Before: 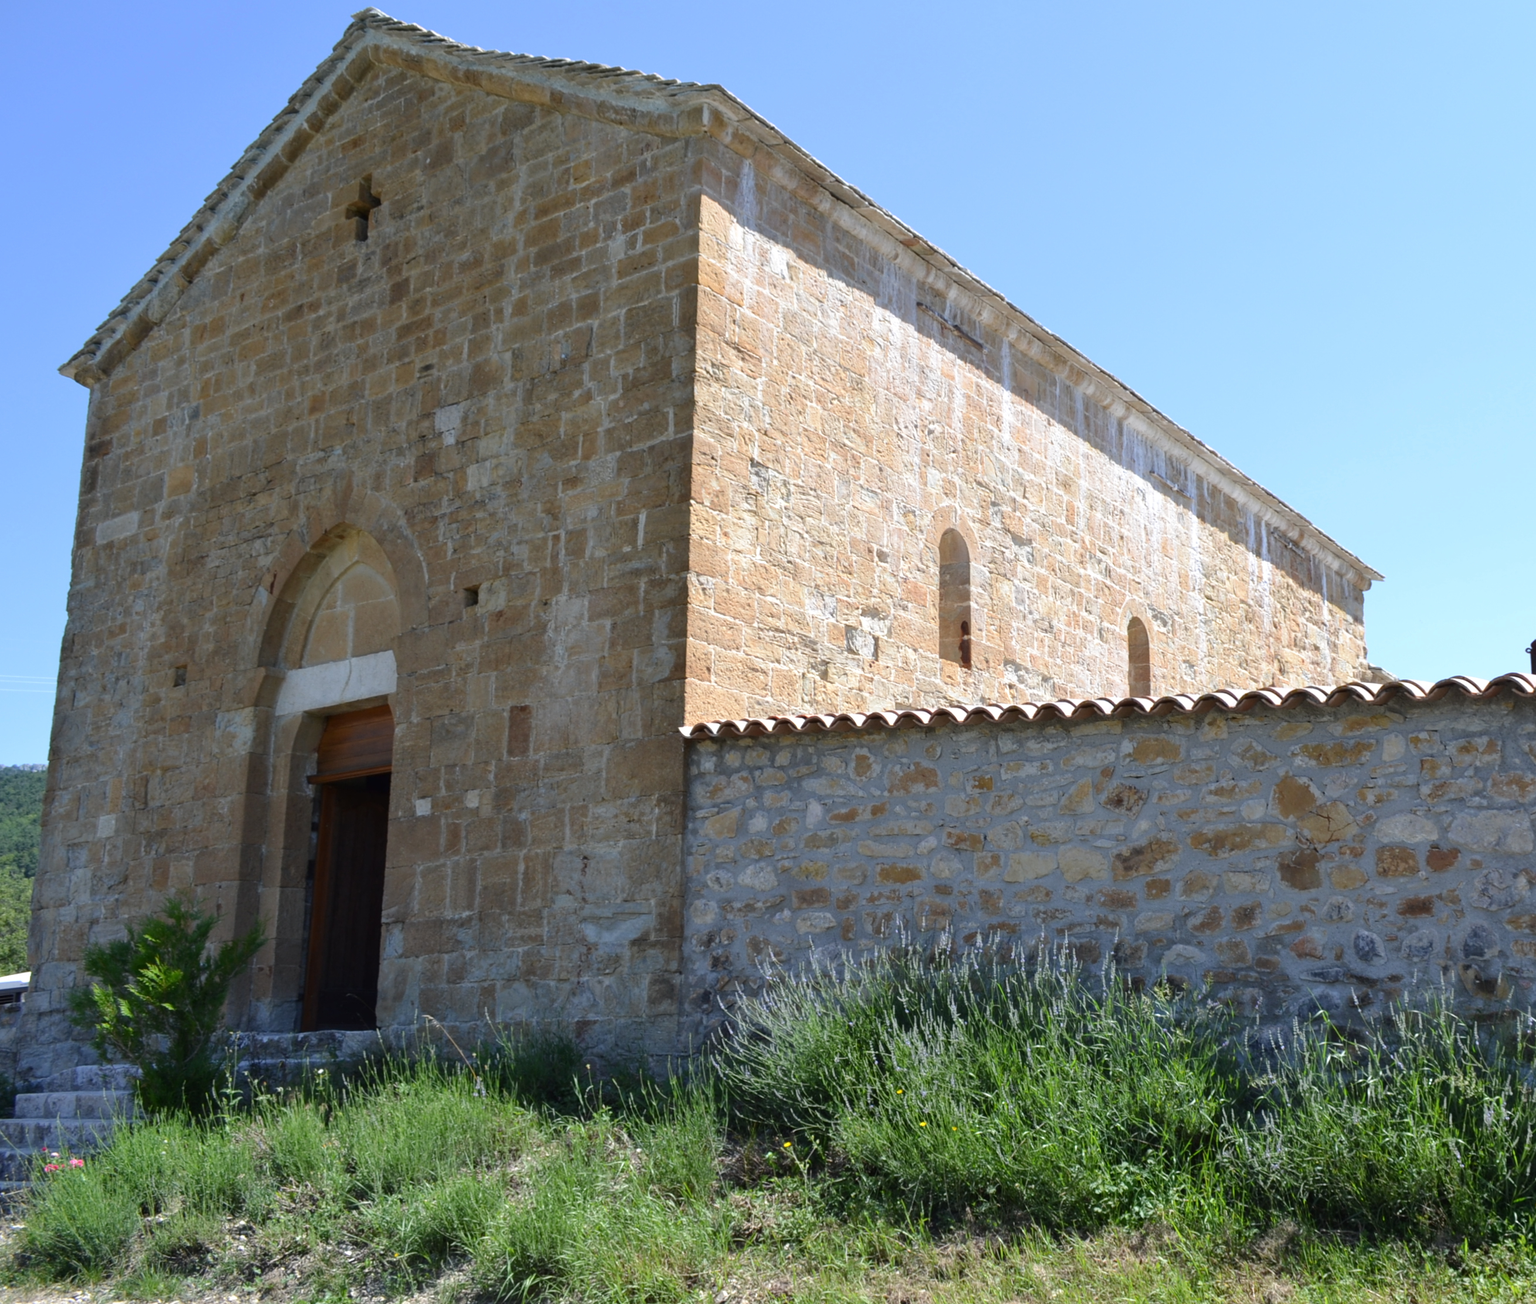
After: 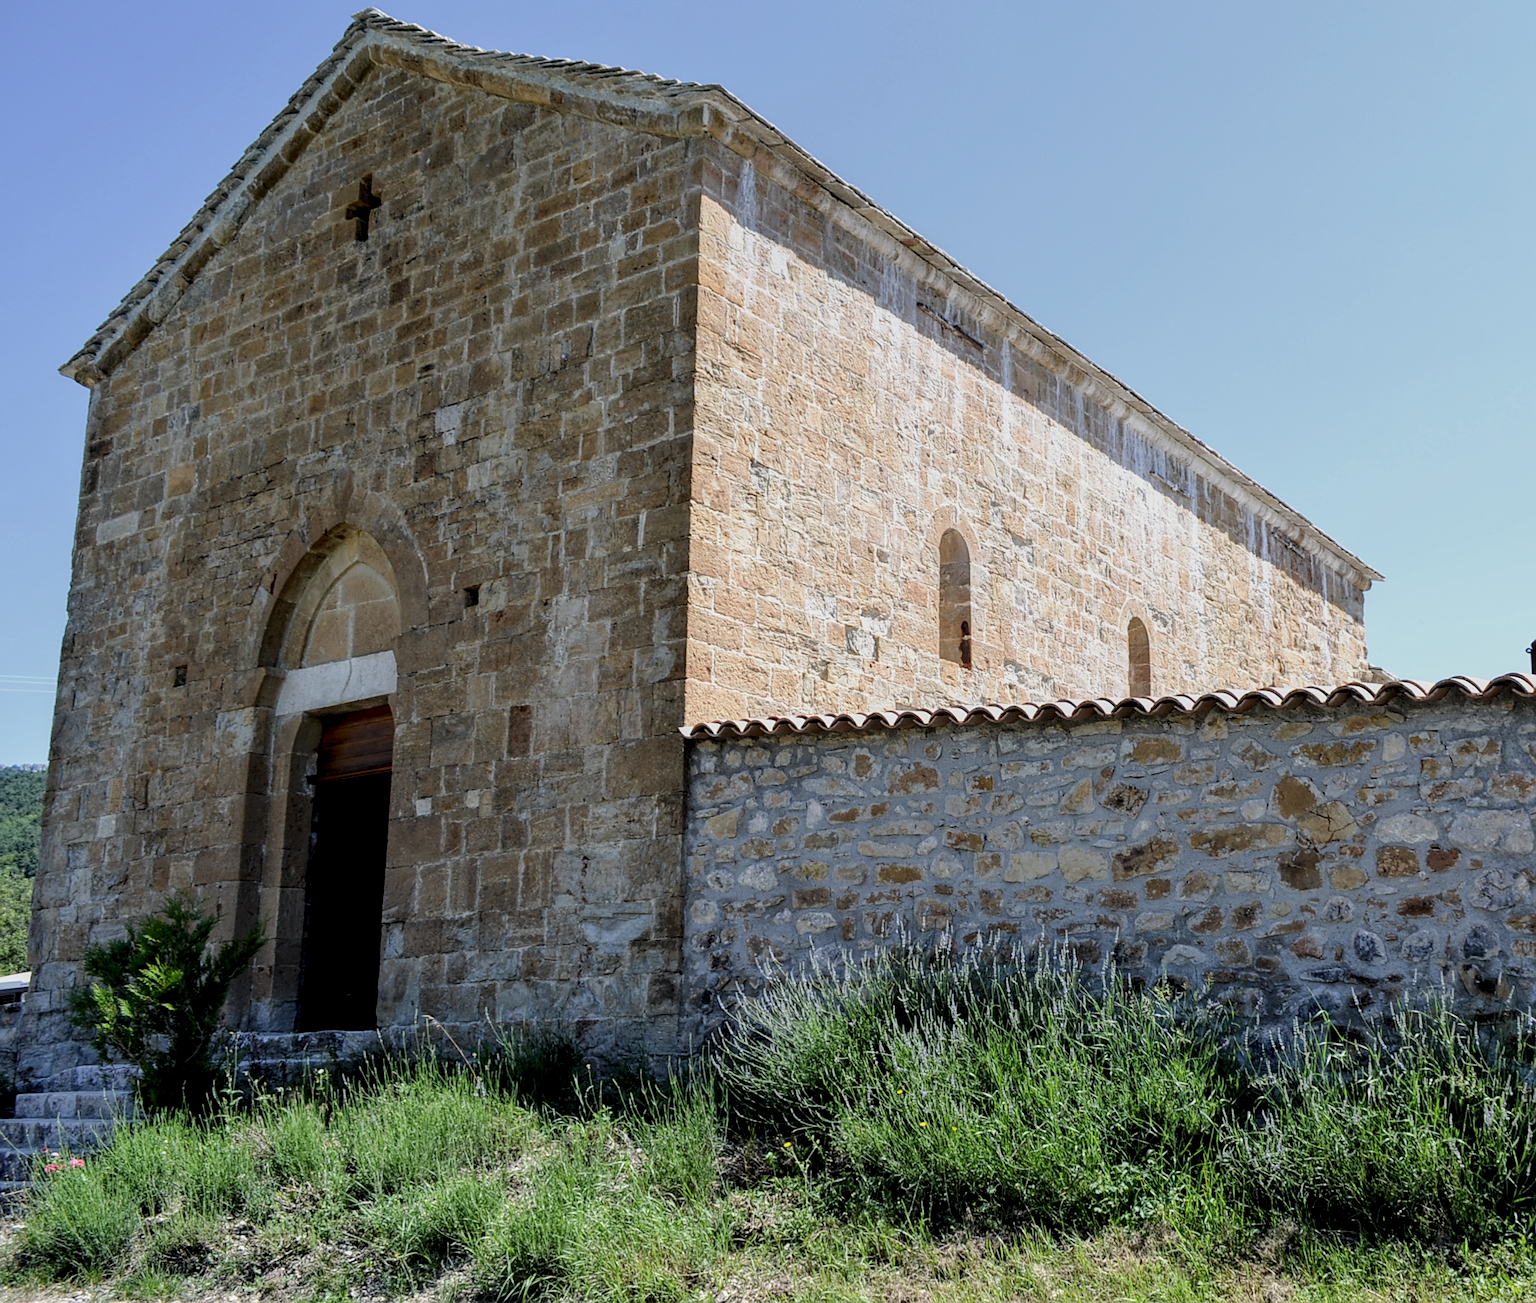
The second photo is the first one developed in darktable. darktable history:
sharpen: on, module defaults
local contrast: highlights 107%, shadows 103%, detail 199%, midtone range 0.2
filmic rgb: black relative exposure -7.65 EV, white relative exposure 4.56 EV, hardness 3.61
